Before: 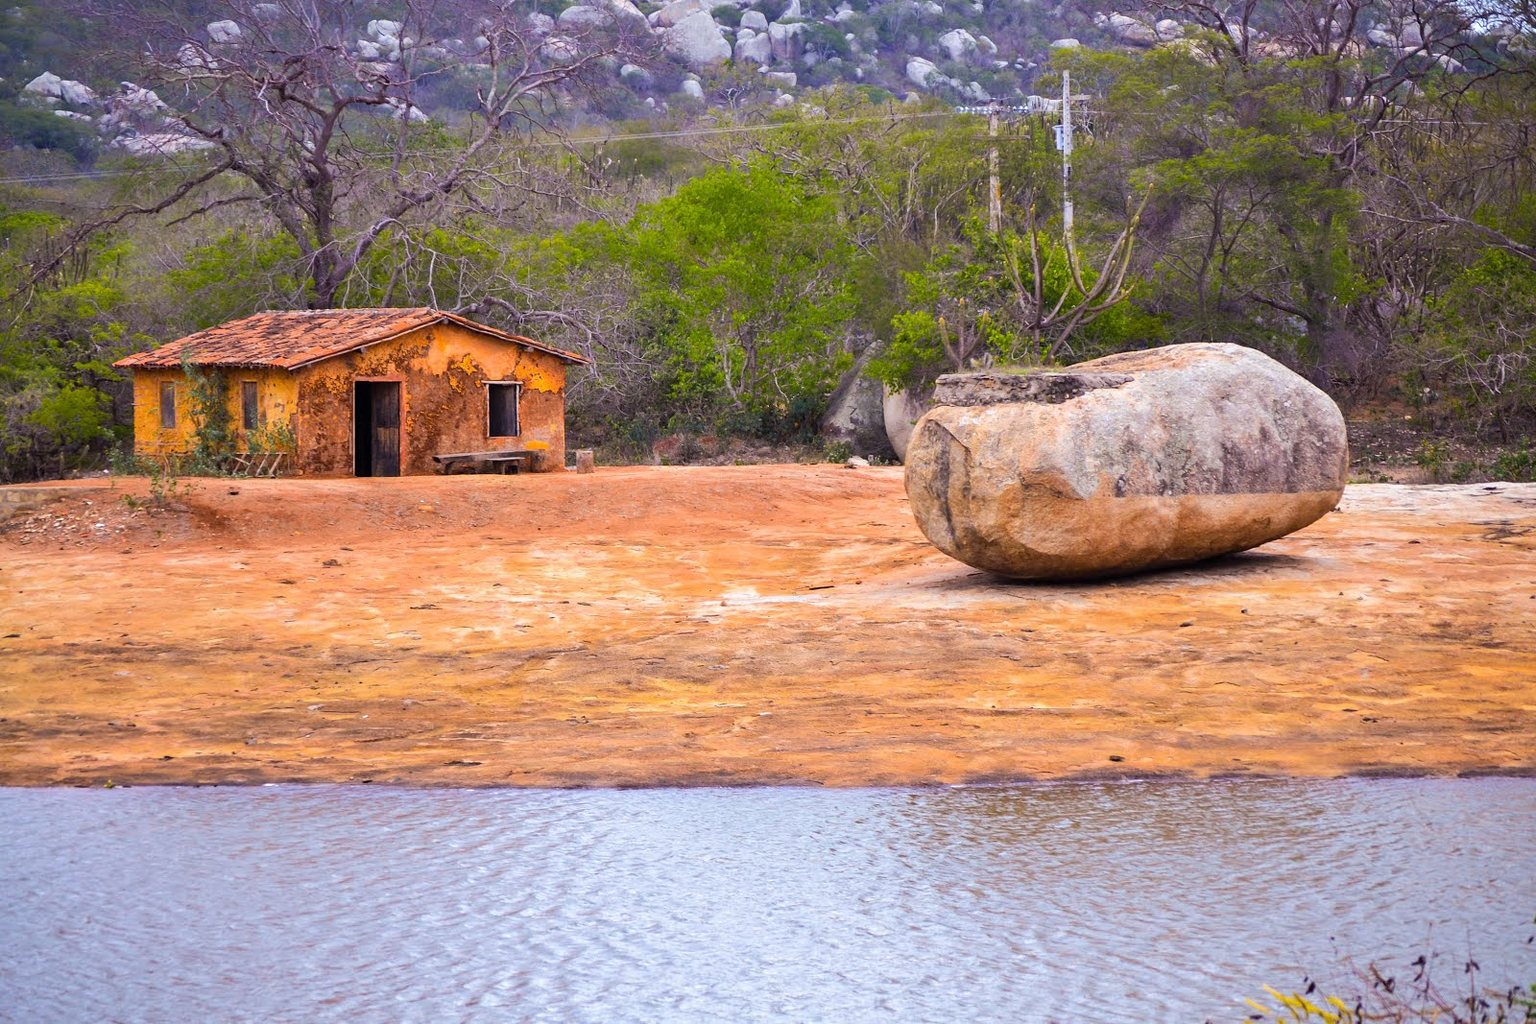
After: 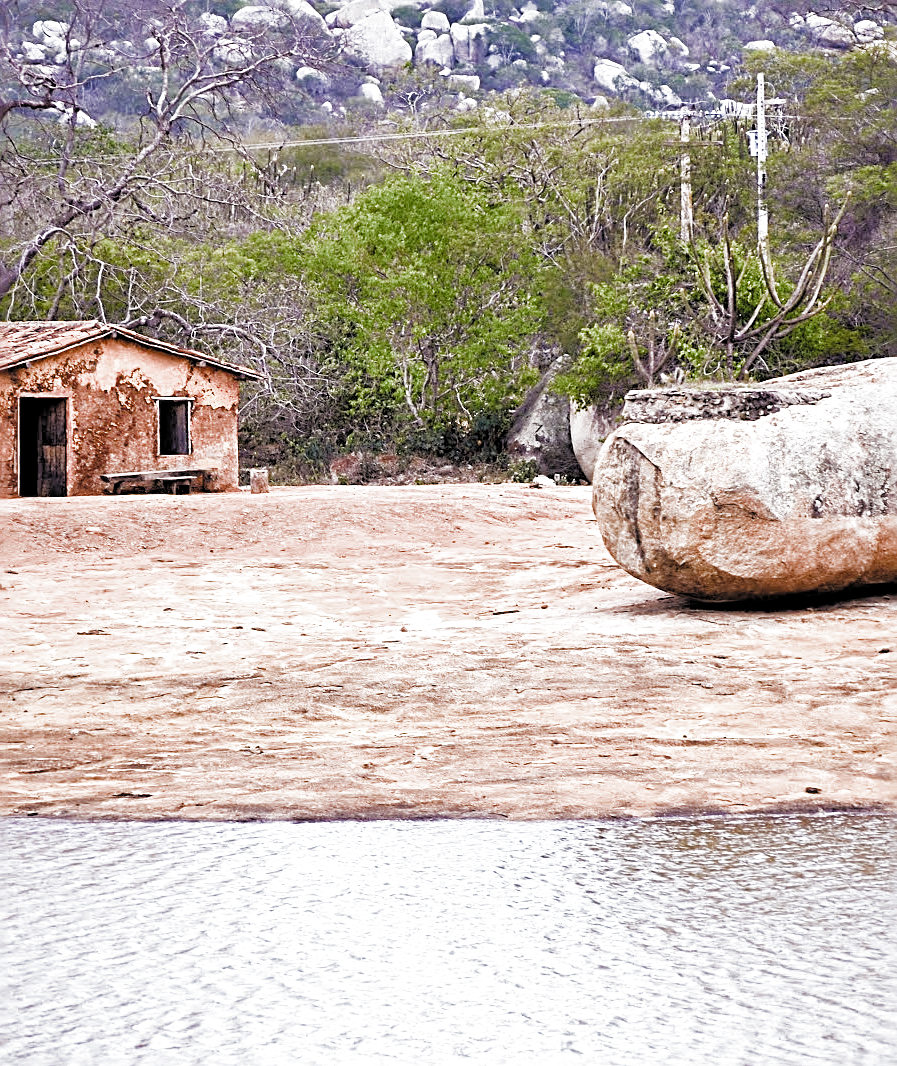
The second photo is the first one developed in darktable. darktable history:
sharpen: radius 3.046, amount 0.755
exposure: black level correction 0, exposure 0.499 EV, compensate highlight preservation false
local contrast: mode bilateral grid, contrast 20, coarseness 50, detail 119%, midtone range 0.2
filmic rgb: black relative exposure -3.84 EV, white relative exposure 3.48 EV, hardness 2.63, contrast 1.102, preserve chrominance RGB euclidean norm (legacy), color science v4 (2020)
crop: left 21.932%, right 21.983%, bottom 0.011%
